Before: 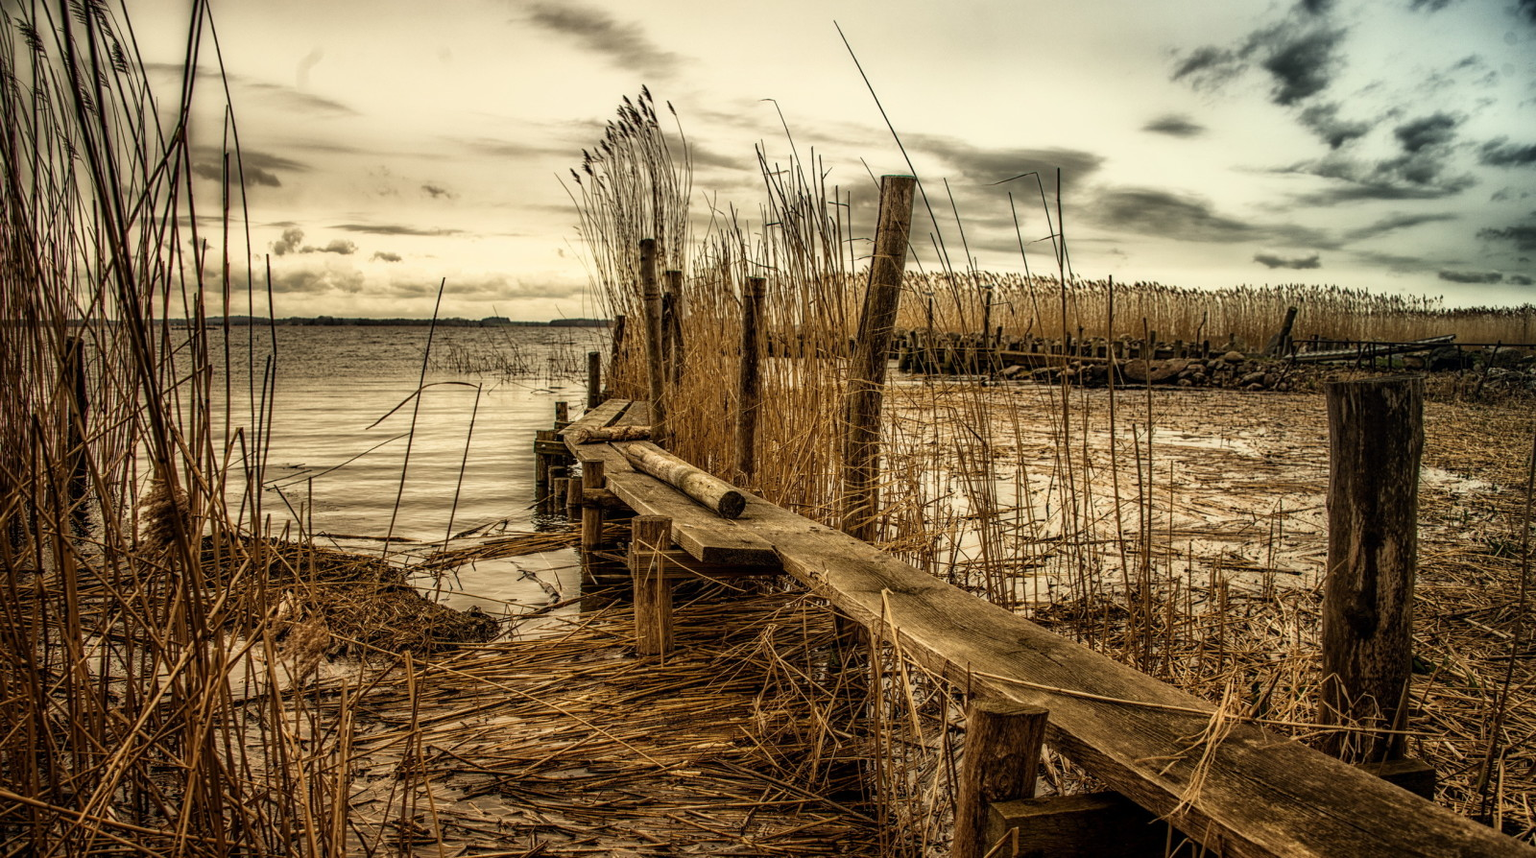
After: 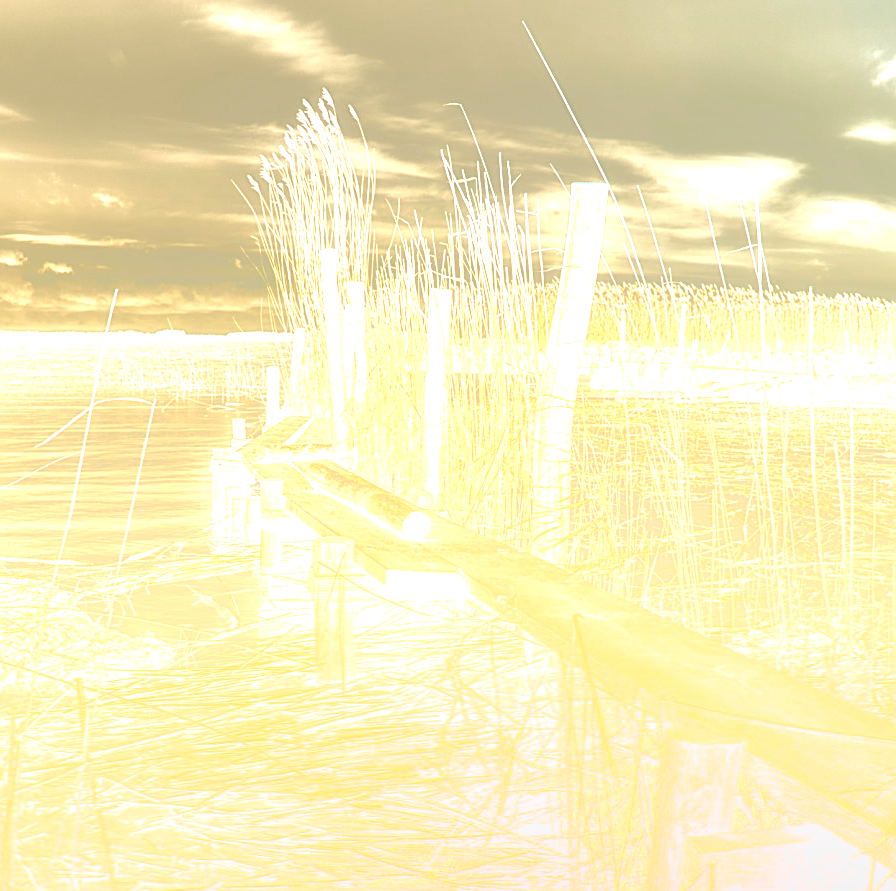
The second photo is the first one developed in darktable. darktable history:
exposure: exposure 1.5 EV, compensate highlight preservation false
sharpen: on, module defaults
crop: left 21.674%, right 22.086%
bloom: size 70%, threshold 25%, strength 70%
